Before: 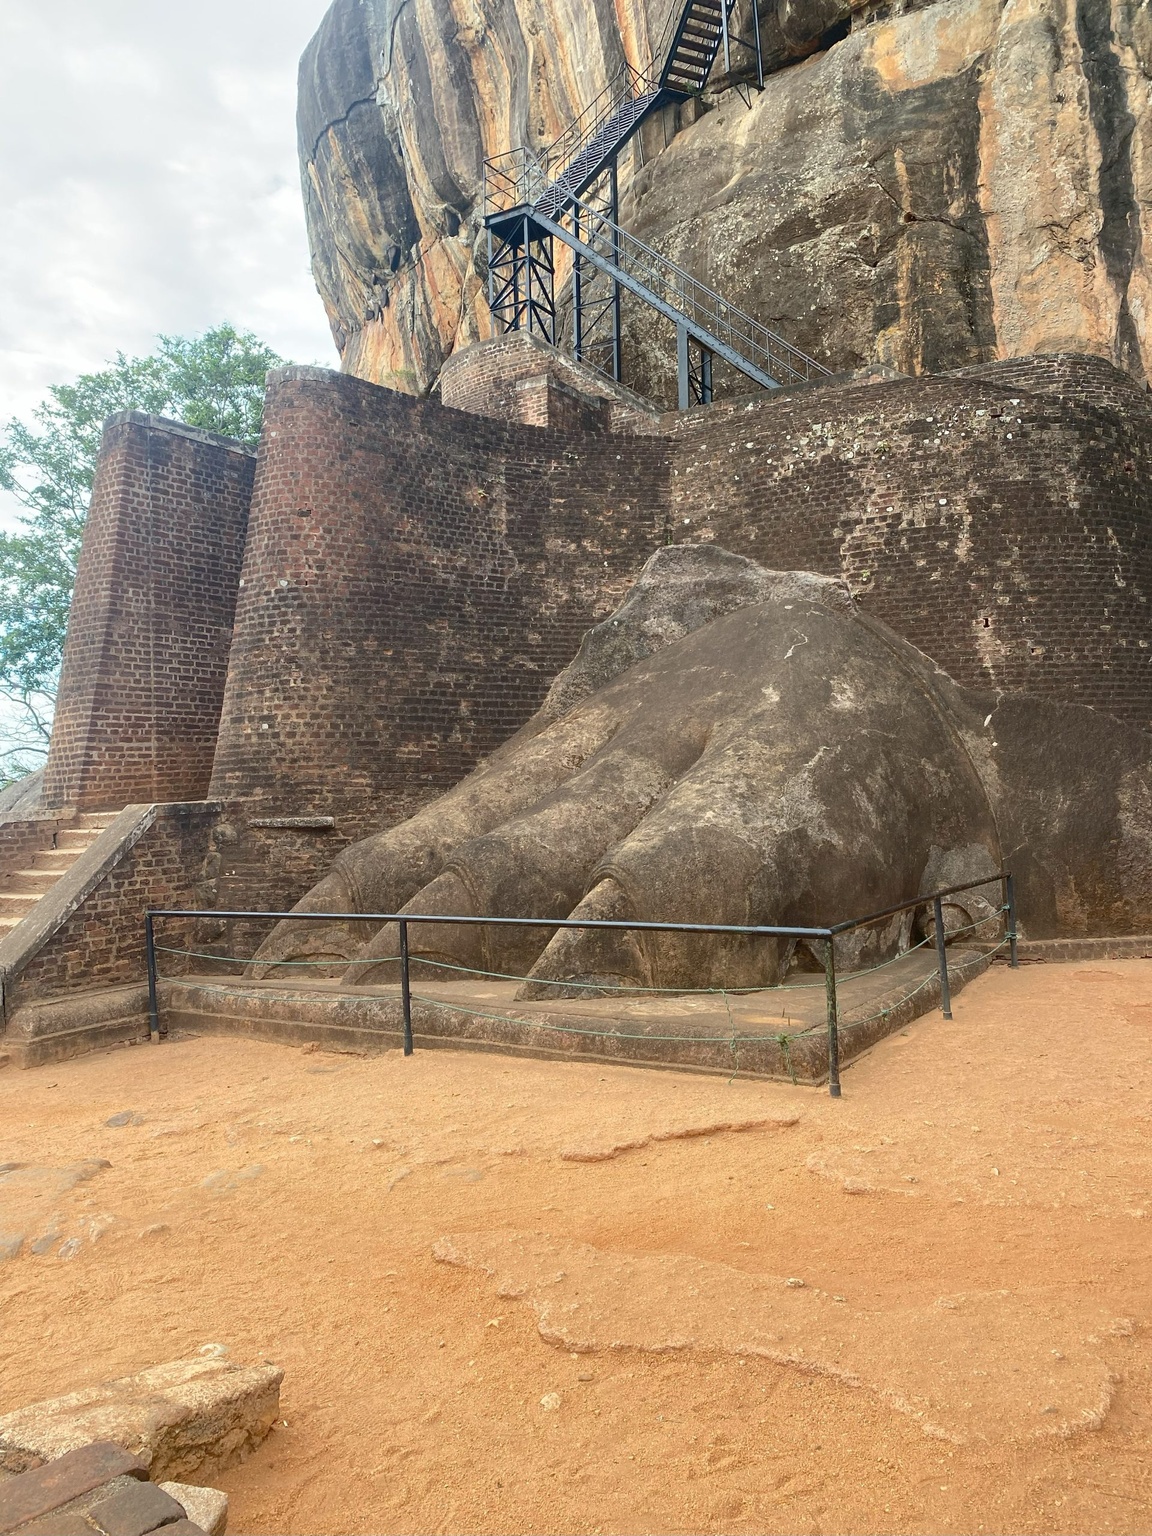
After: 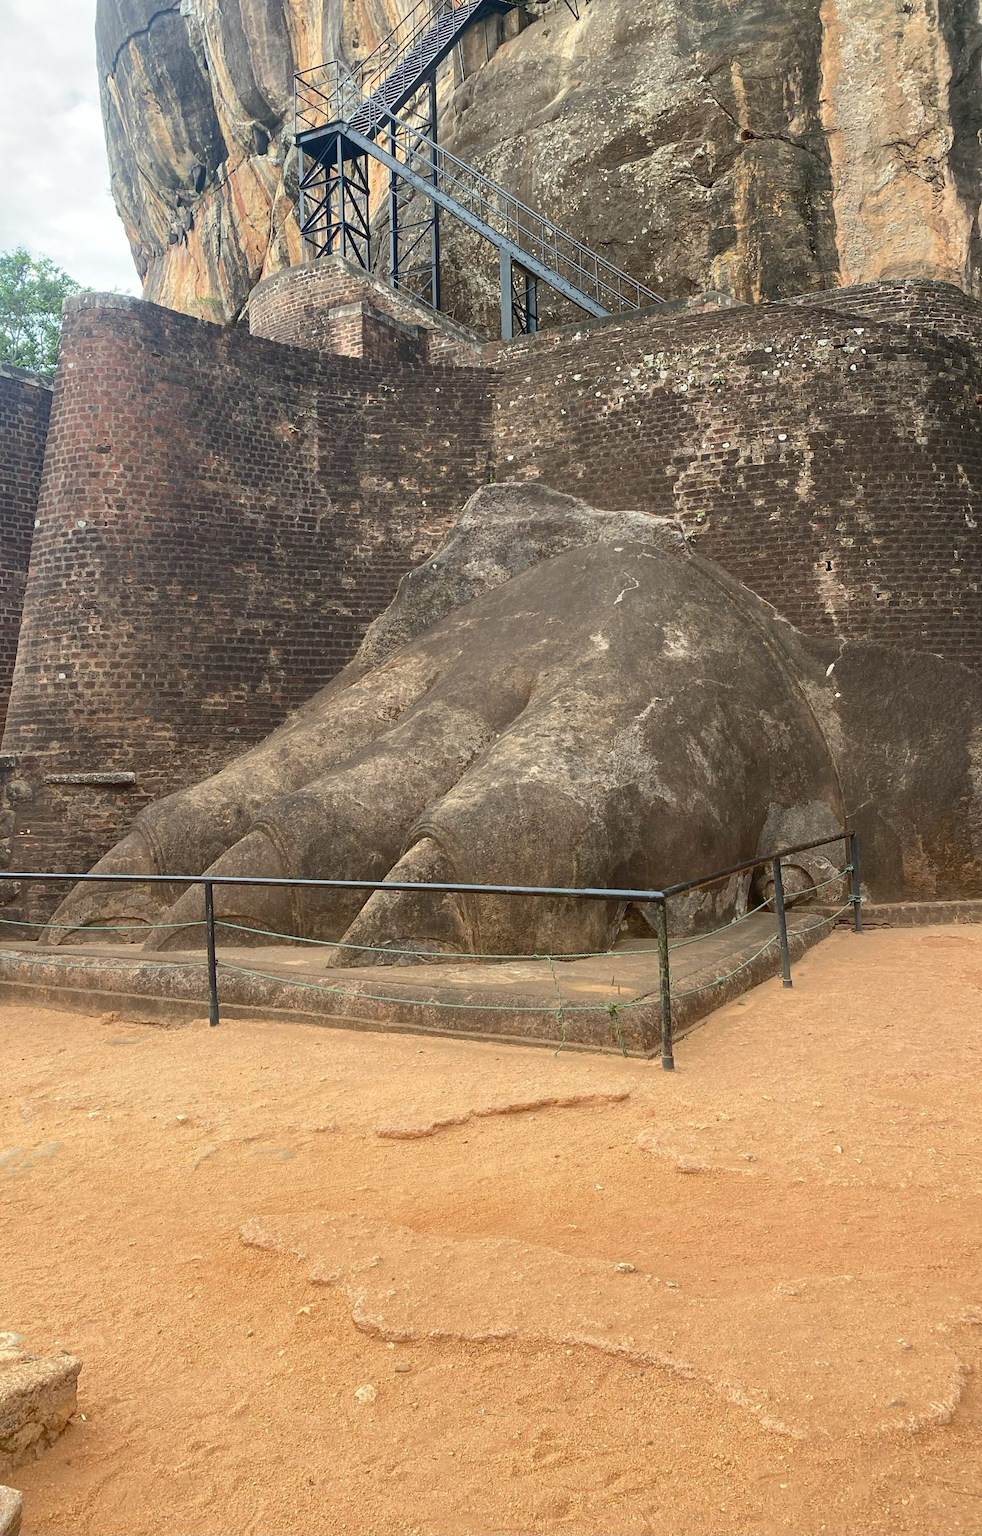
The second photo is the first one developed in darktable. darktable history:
crop and rotate: left 18.008%, top 5.935%, right 1.686%
exposure: exposure 0.014 EV, compensate highlight preservation false
